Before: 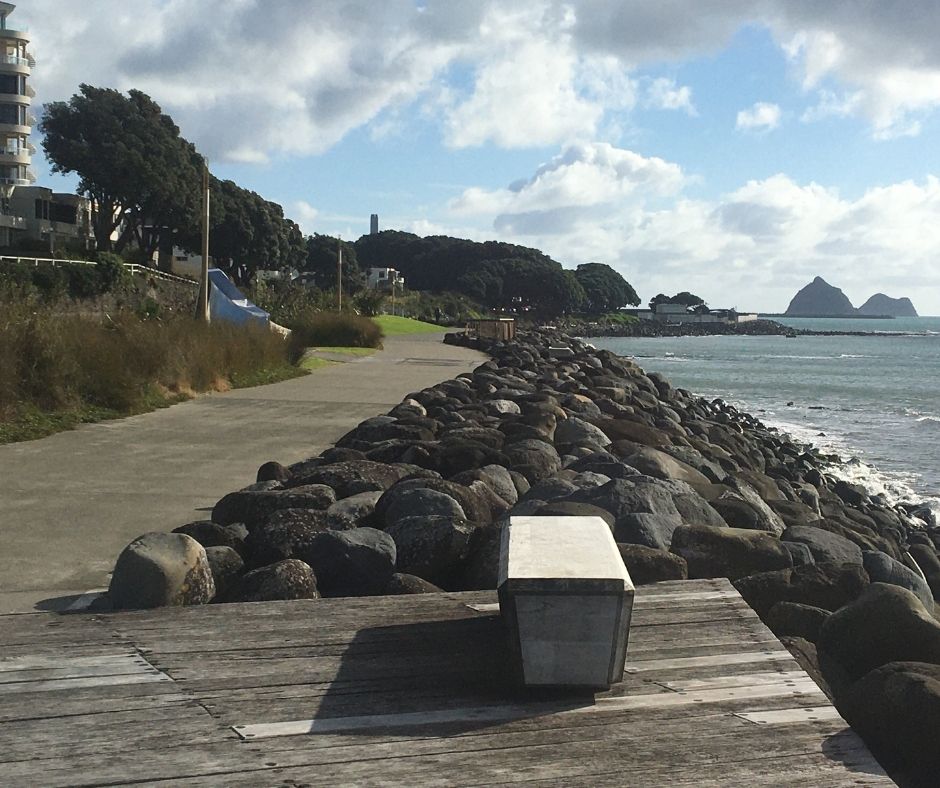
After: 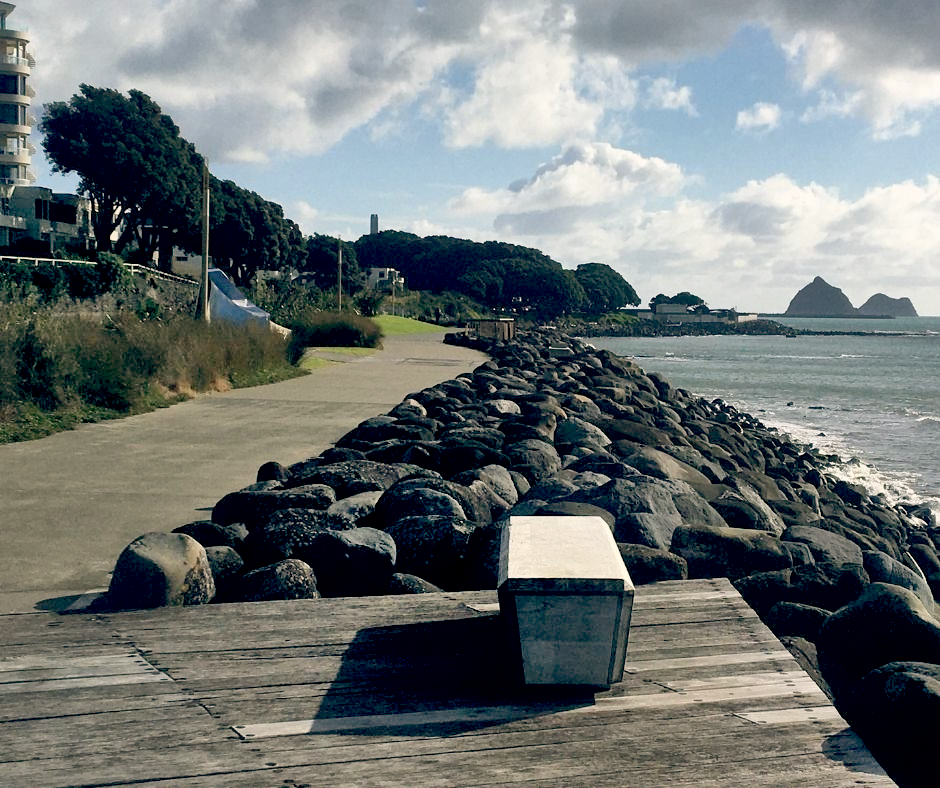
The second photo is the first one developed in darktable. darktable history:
contrast equalizer: y [[0.5 ×6], [0.5 ×6], [0.5, 0.5, 0.501, 0.545, 0.707, 0.863], [0 ×6], [0 ×6]]
shadows and highlights: shadows 60, soften with gaussian
color balance: lift [0.975, 0.993, 1, 1.015], gamma [1.1, 1, 1, 0.945], gain [1, 1.04, 1, 0.95]
contrast brightness saturation: saturation -0.04
